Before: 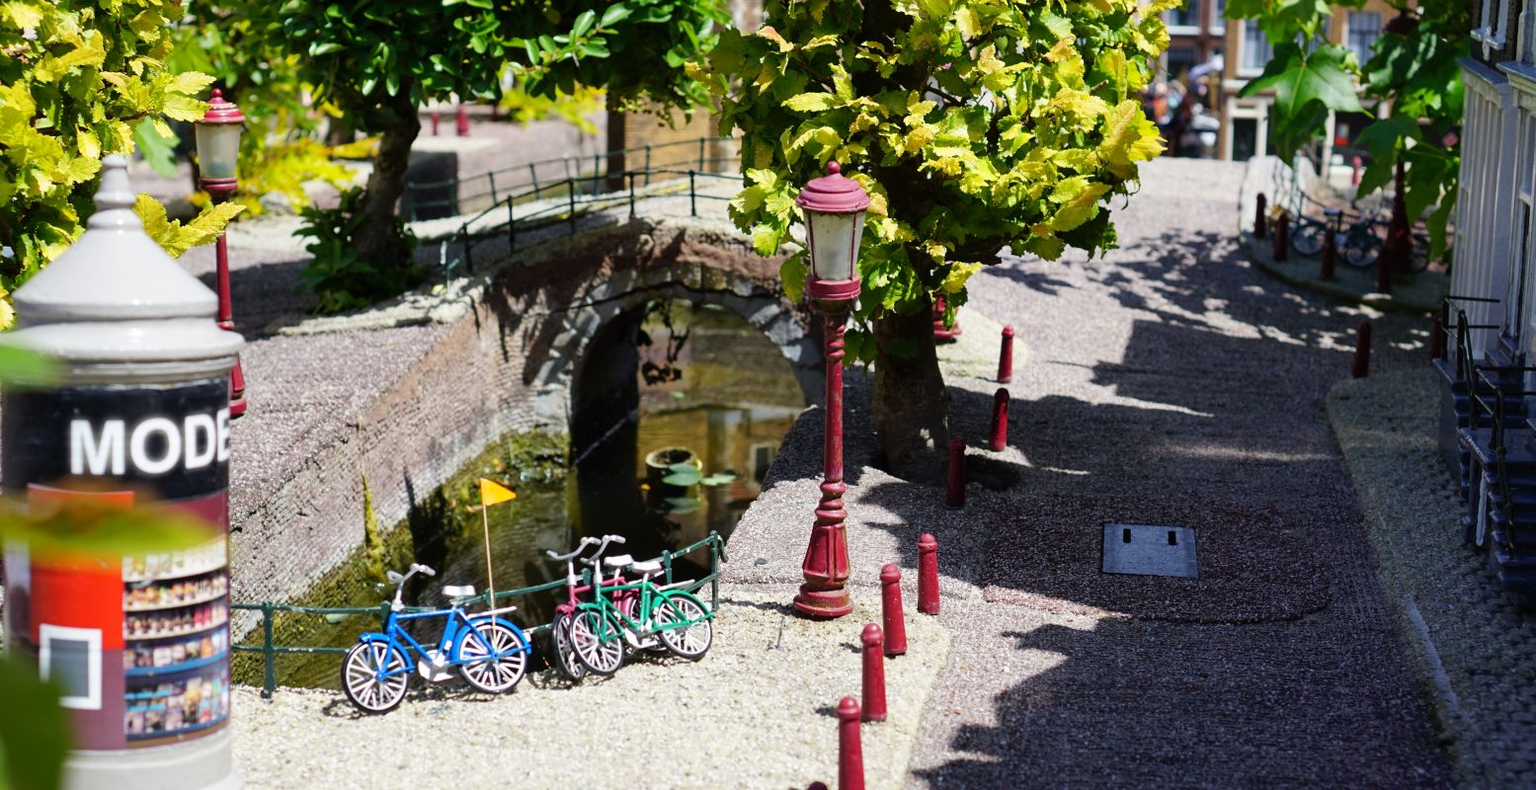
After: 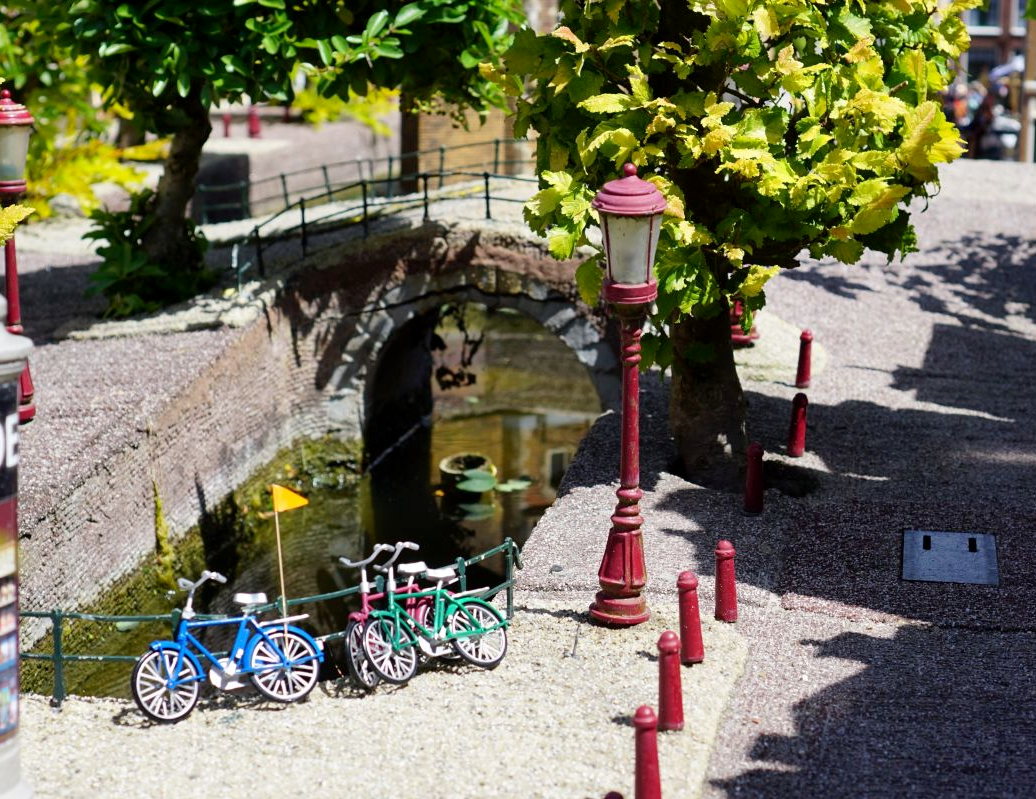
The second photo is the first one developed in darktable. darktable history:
crop and rotate: left 13.88%, right 19.486%
exposure: black level correction 0.001, compensate exposure bias true, compensate highlight preservation false
tone equalizer: on, module defaults
